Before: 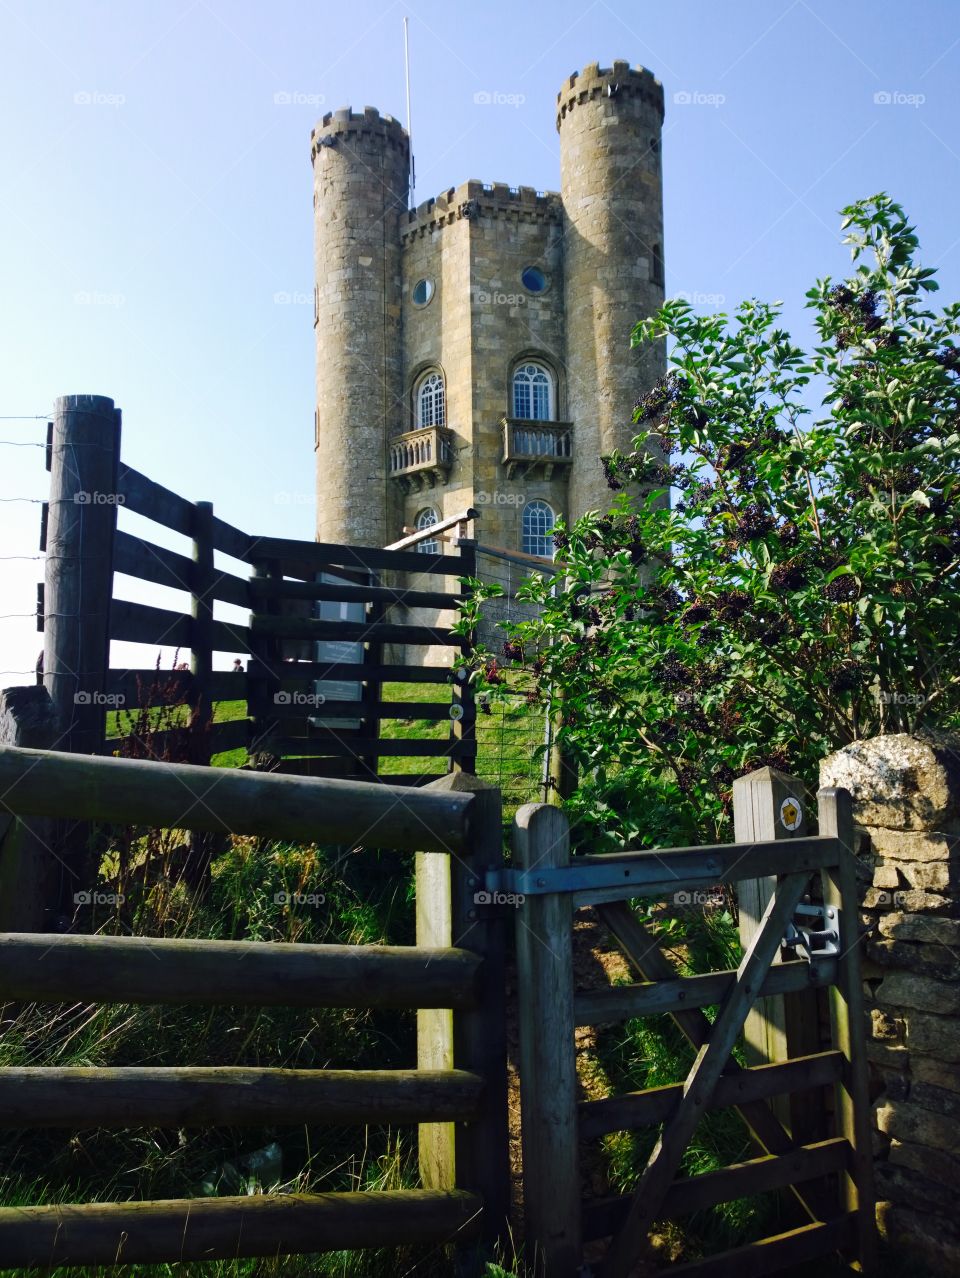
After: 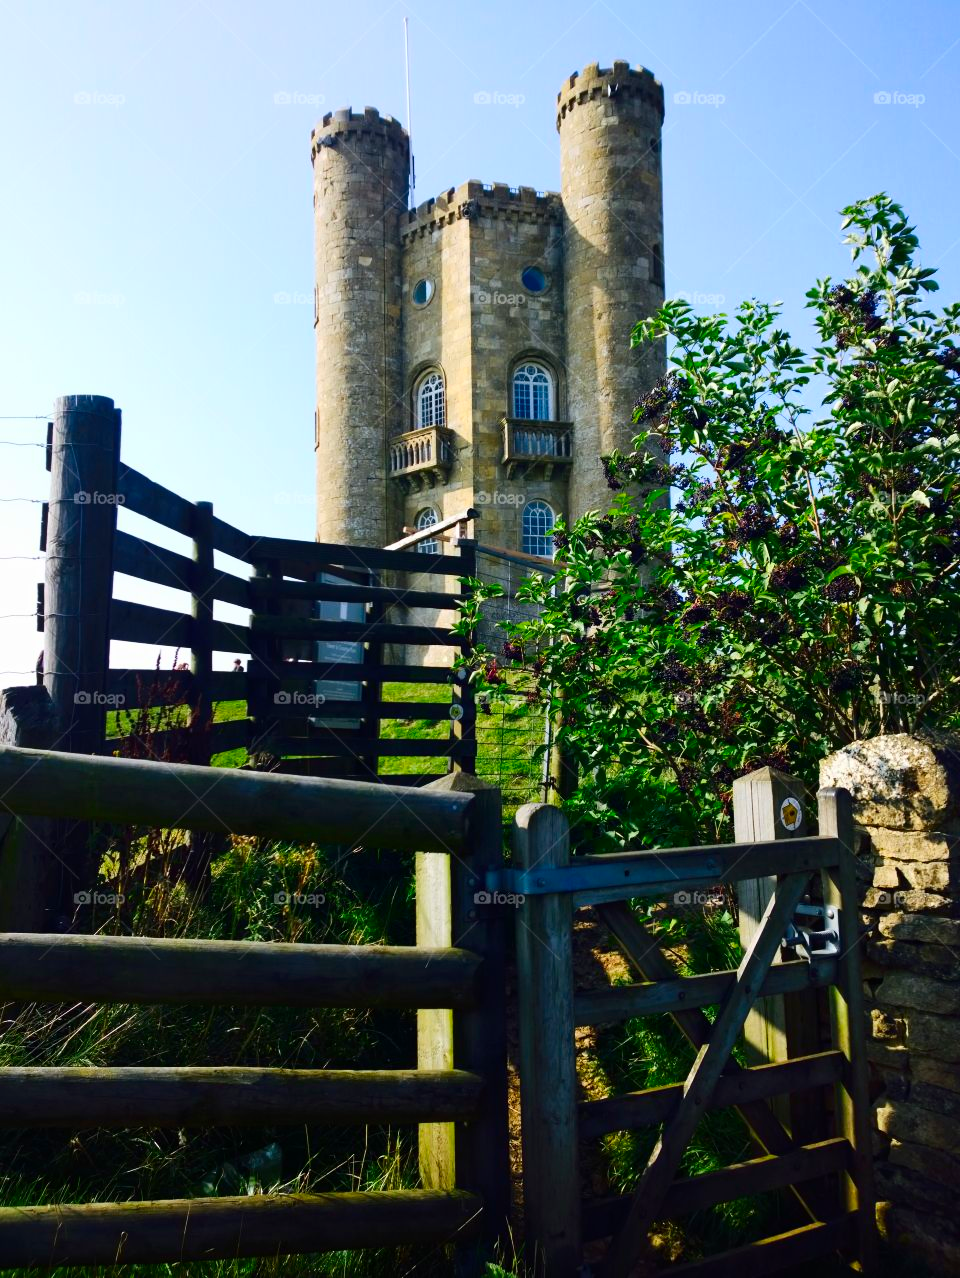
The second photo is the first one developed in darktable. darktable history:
contrast brightness saturation: contrast 0.176, saturation 0.306
